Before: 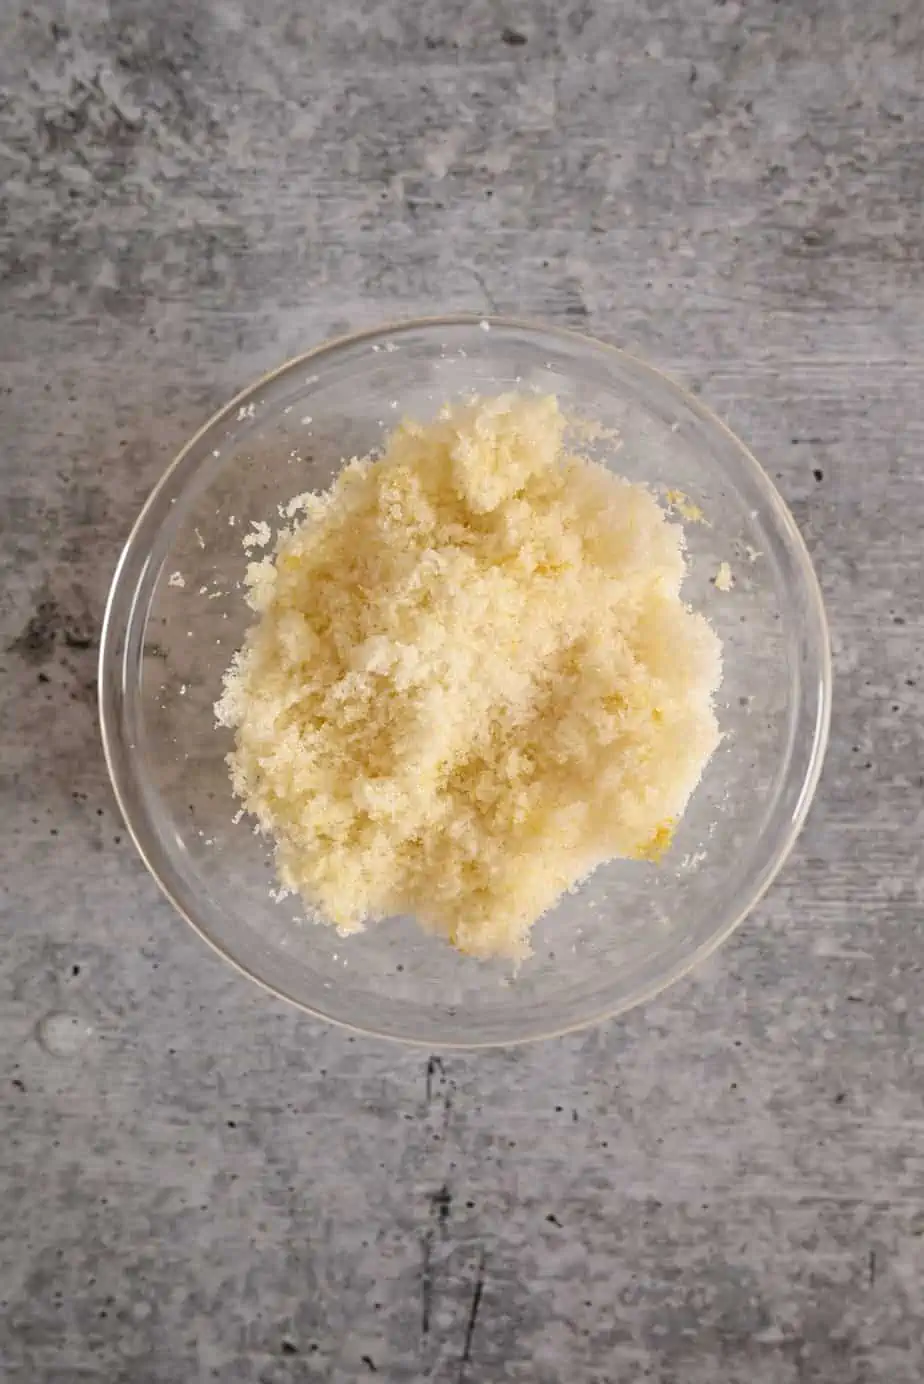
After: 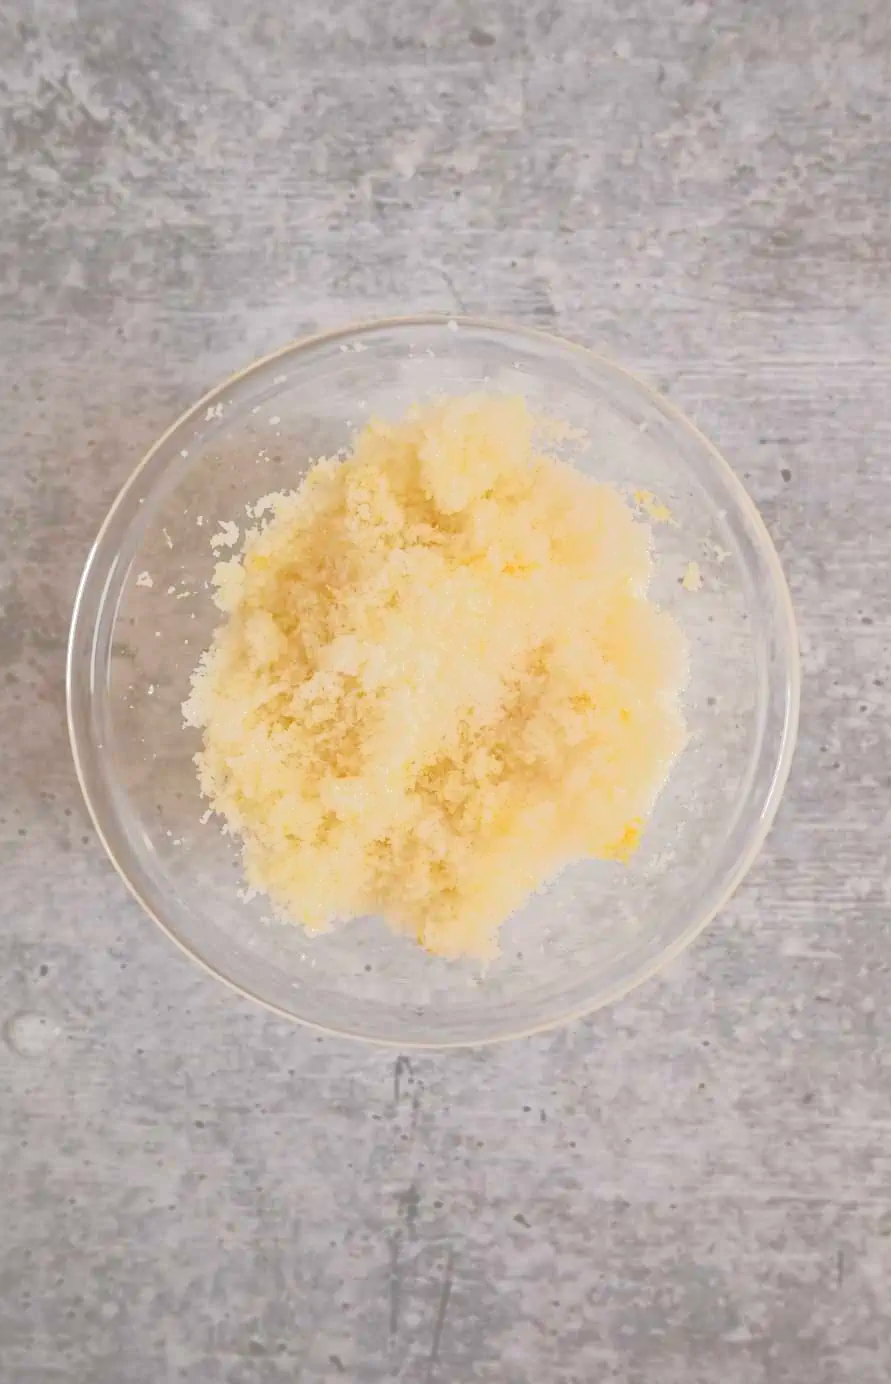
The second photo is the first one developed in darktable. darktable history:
crop and rotate: left 3.487%
tone equalizer: smoothing diameter 24.95%, edges refinement/feathering 8.18, preserve details guided filter
tone curve: curves: ch0 [(0, 0) (0.003, 0.437) (0.011, 0.438) (0.025, 0.441) (0.044, 0.441) (0.069, 0.441) (0.1, 0.444) (0.136, 0.447) (0.177, 0.452) (0.224, 0.457) (0.277, 0.466) (0.335, 0.485) (0.399, 0.514) (0.468, 0.558) (0.543, 0.616) (0.623, 0.686) (0.709, 0.76) (0.801, 0.803) (0.898, 0.825) (1, 1)], color space Lab, independent channels, preserve colors none
levels: levels [0, 0.445, 1]
